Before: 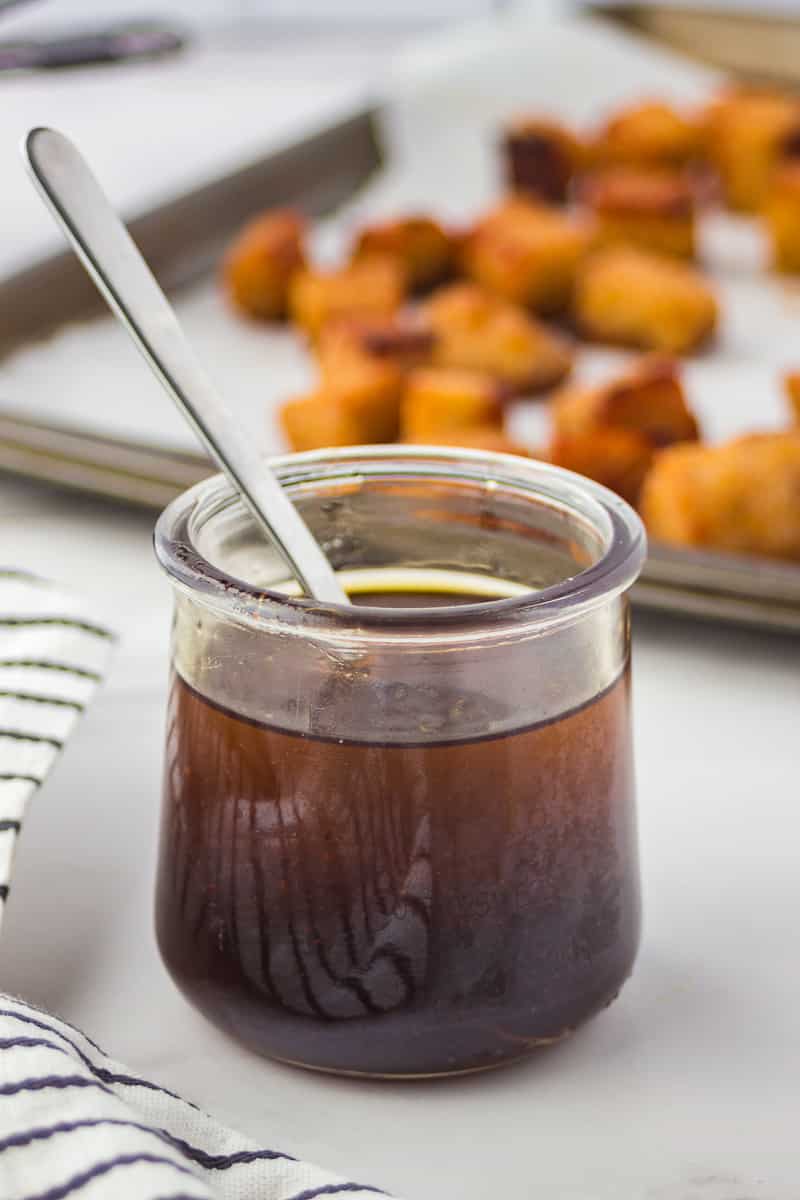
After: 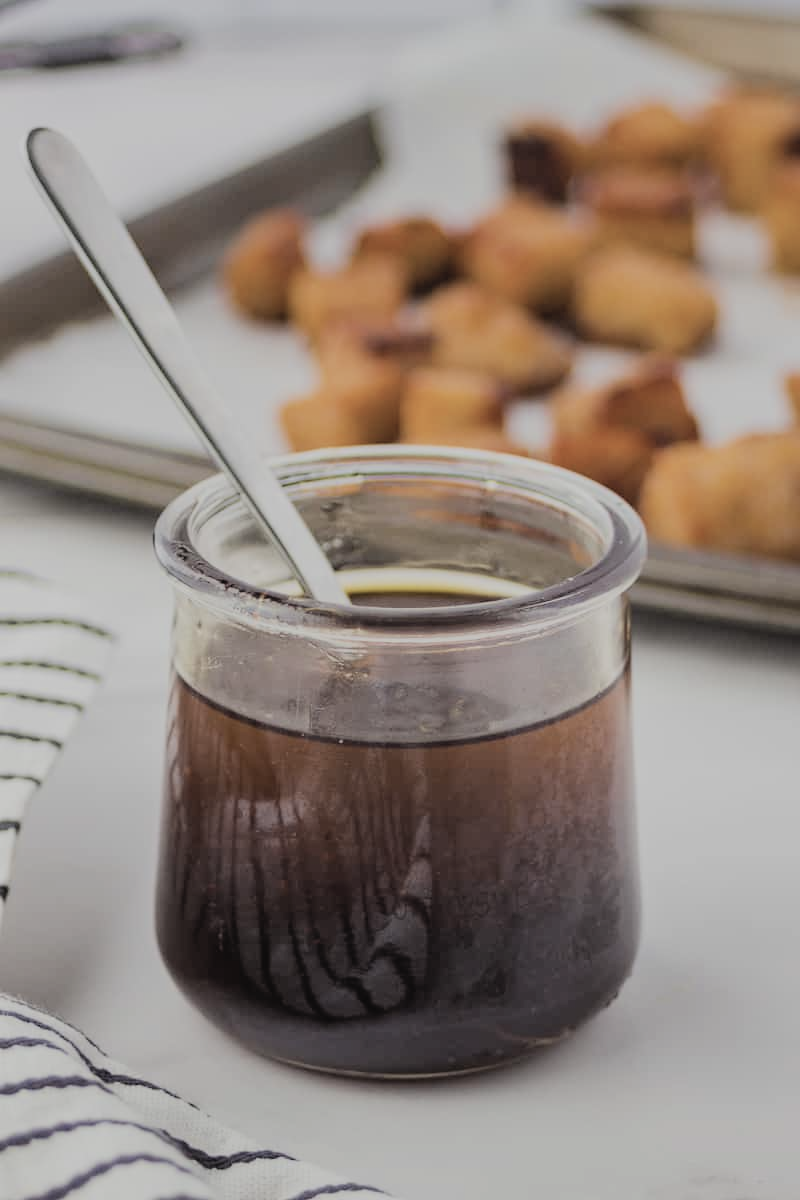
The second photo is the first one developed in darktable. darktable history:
filmic rgb: black relative exposure -7.15 EV, white relative exposure 5.36 EV, hardness 3.02, color science v6 (2022)
contrast brightness saturation: contrast -0.05, saturation -0.41
